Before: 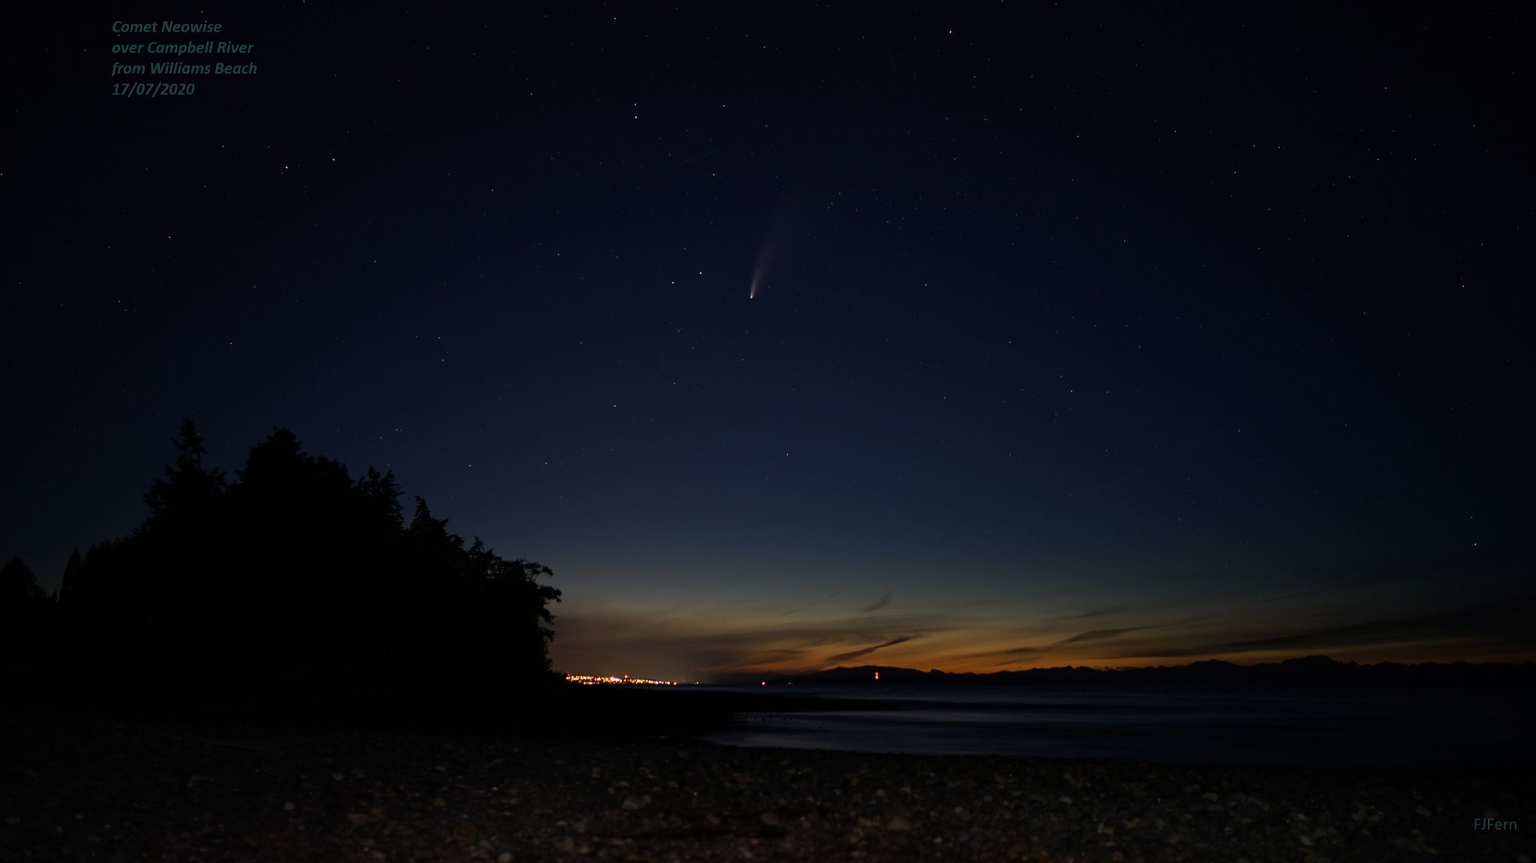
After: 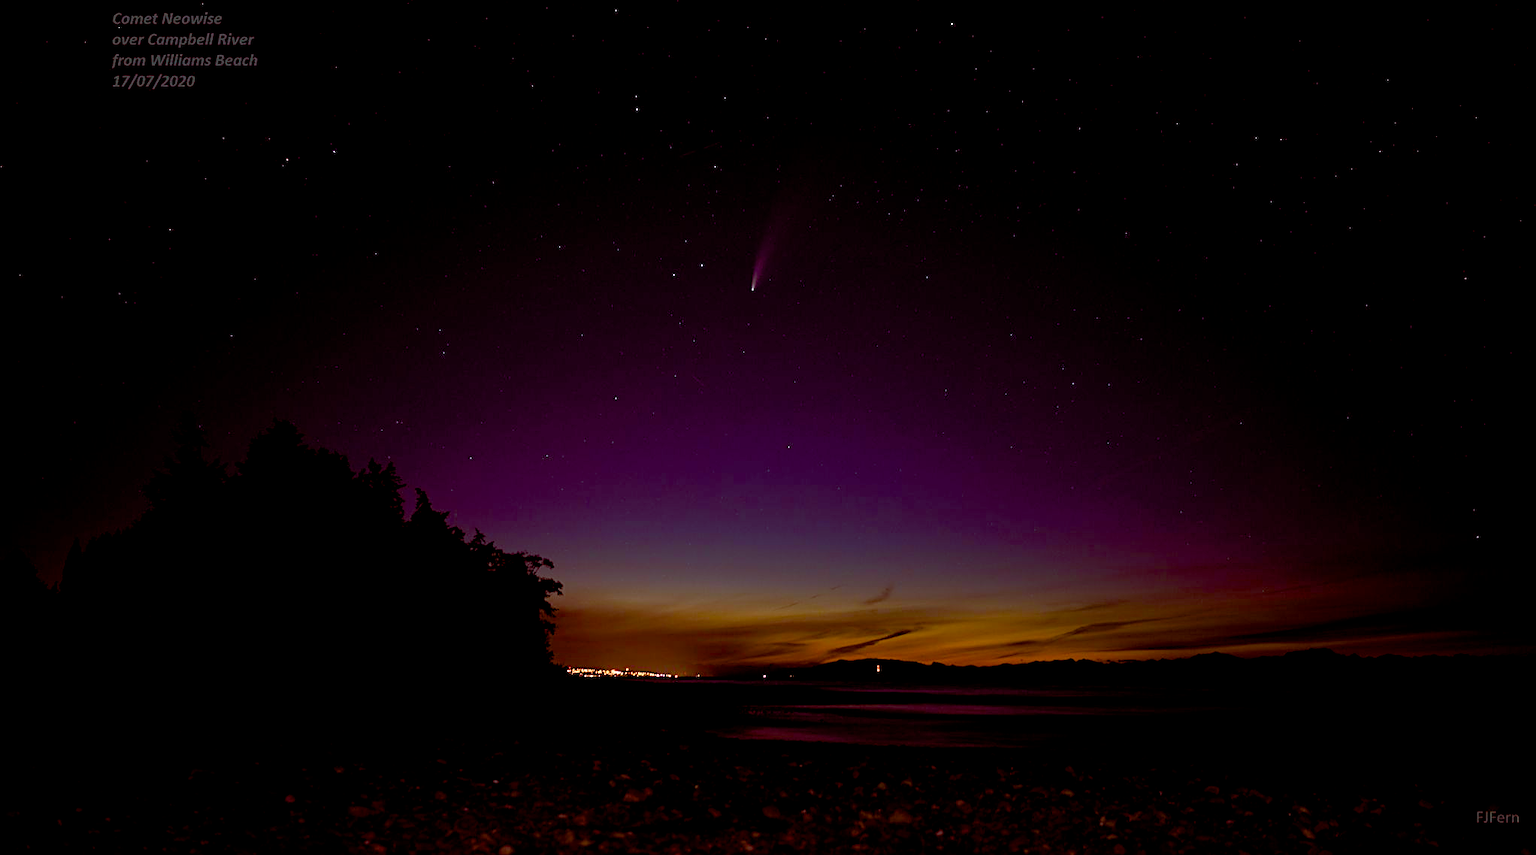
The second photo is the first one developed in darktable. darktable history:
color balance rgb: global offset › luminance -0.217%, global offset › chroma 0.271%, linear chroma grading › global chroma 15.251%, perceptual saturation grading › global saturation 20%, perceptual saturation grading › highlights -25.229%, perceptual saturation grading › shadows 50.046%, perceptual brilliance grading › mid-tones 10.787%, perceptual brilliance grading › shadows 14.226%, global vibrance 9.354%
sharpen: on, module defaults
crop: top 1.034%, right 0.114%
